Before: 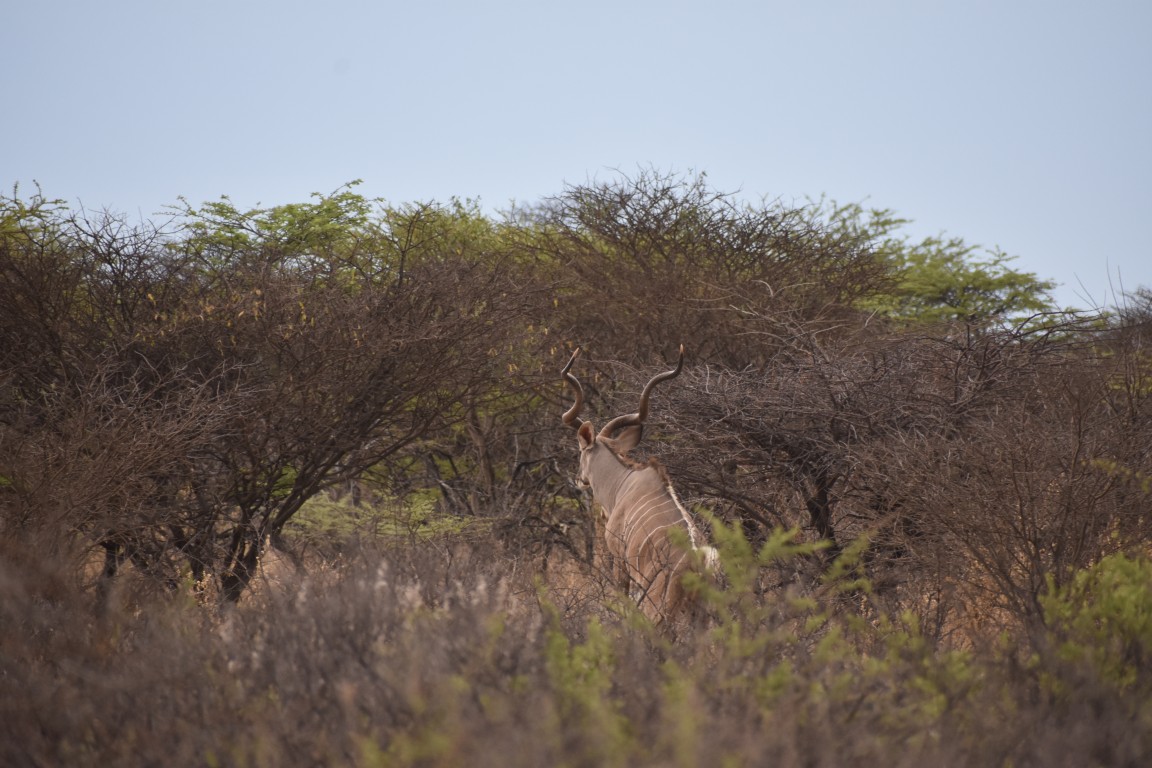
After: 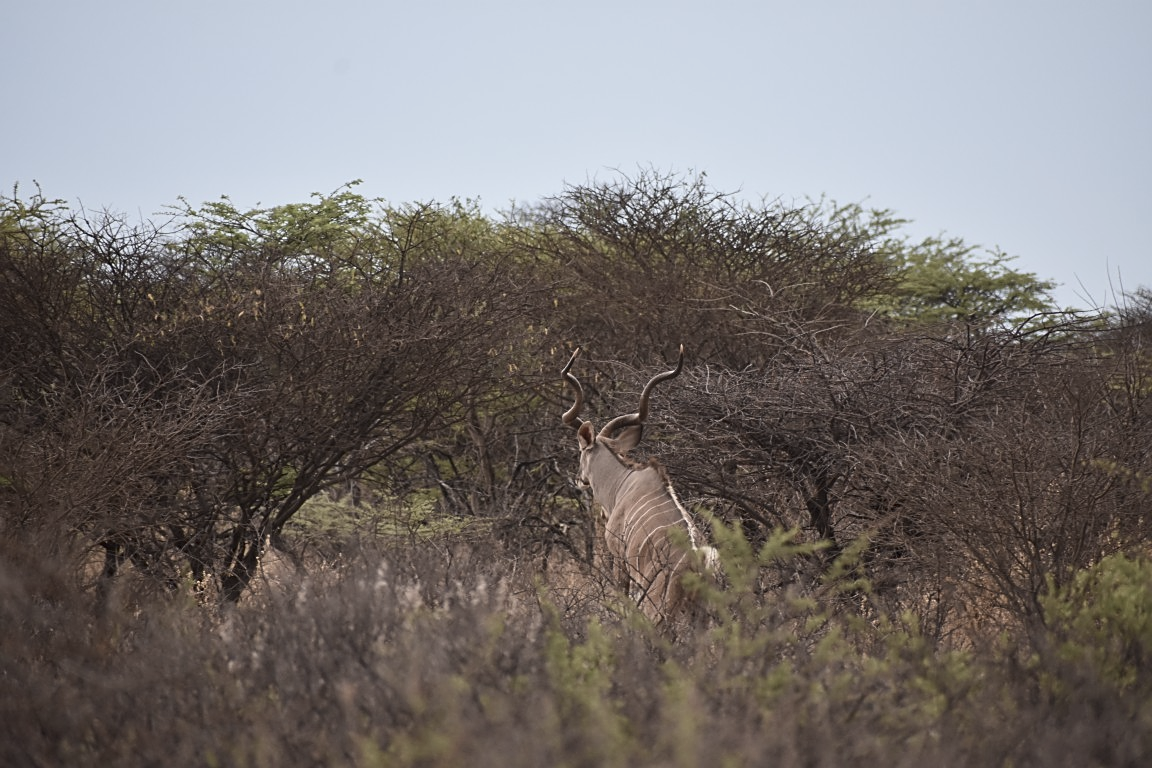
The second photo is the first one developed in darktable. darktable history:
sharpen: on, module defaults
contrast brightness saturation: contrast 0.102, saturation -0.298
